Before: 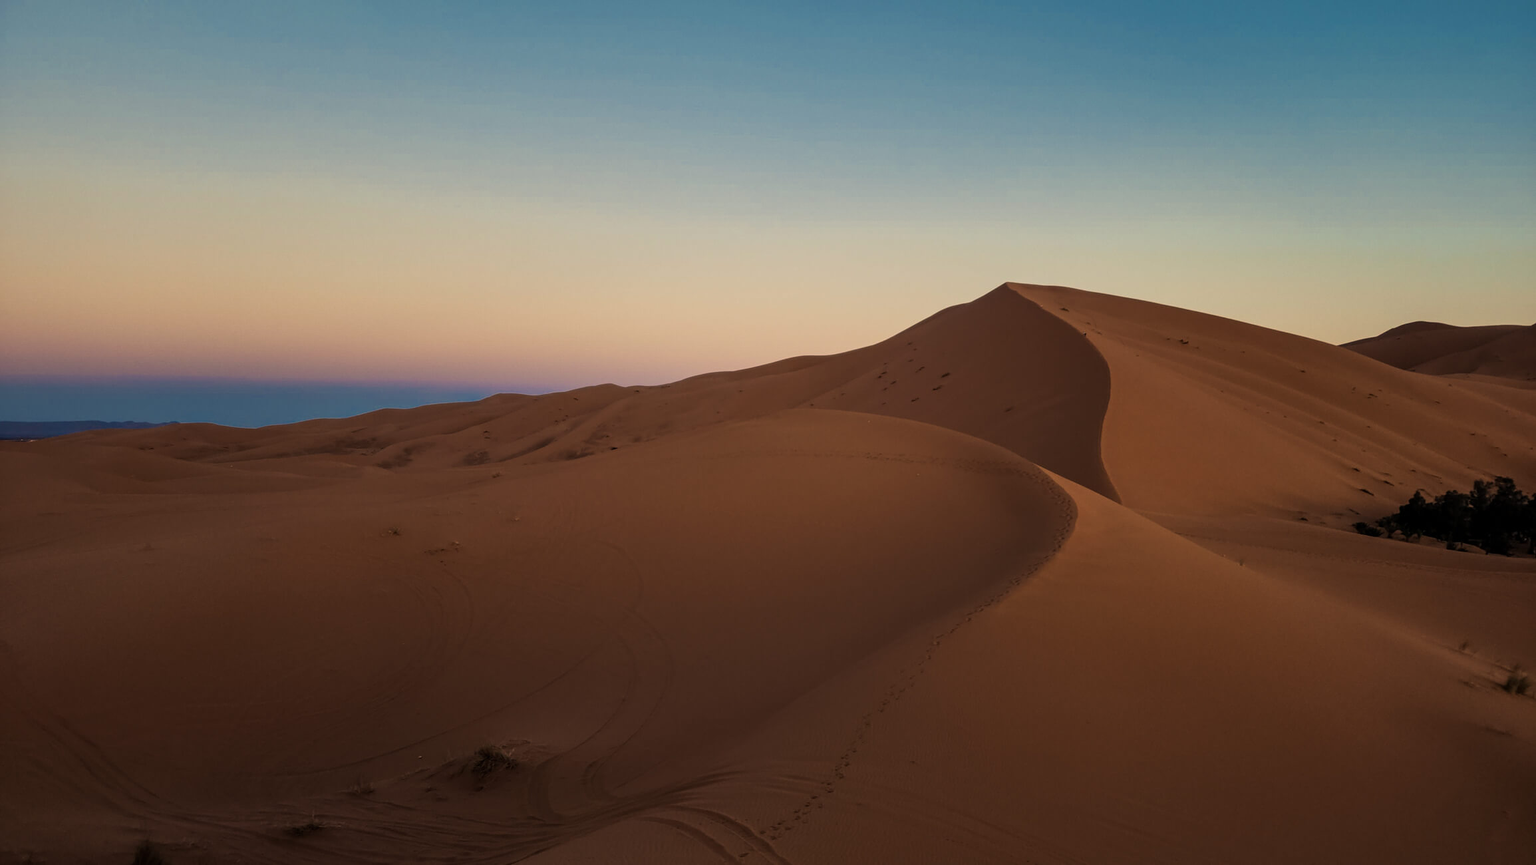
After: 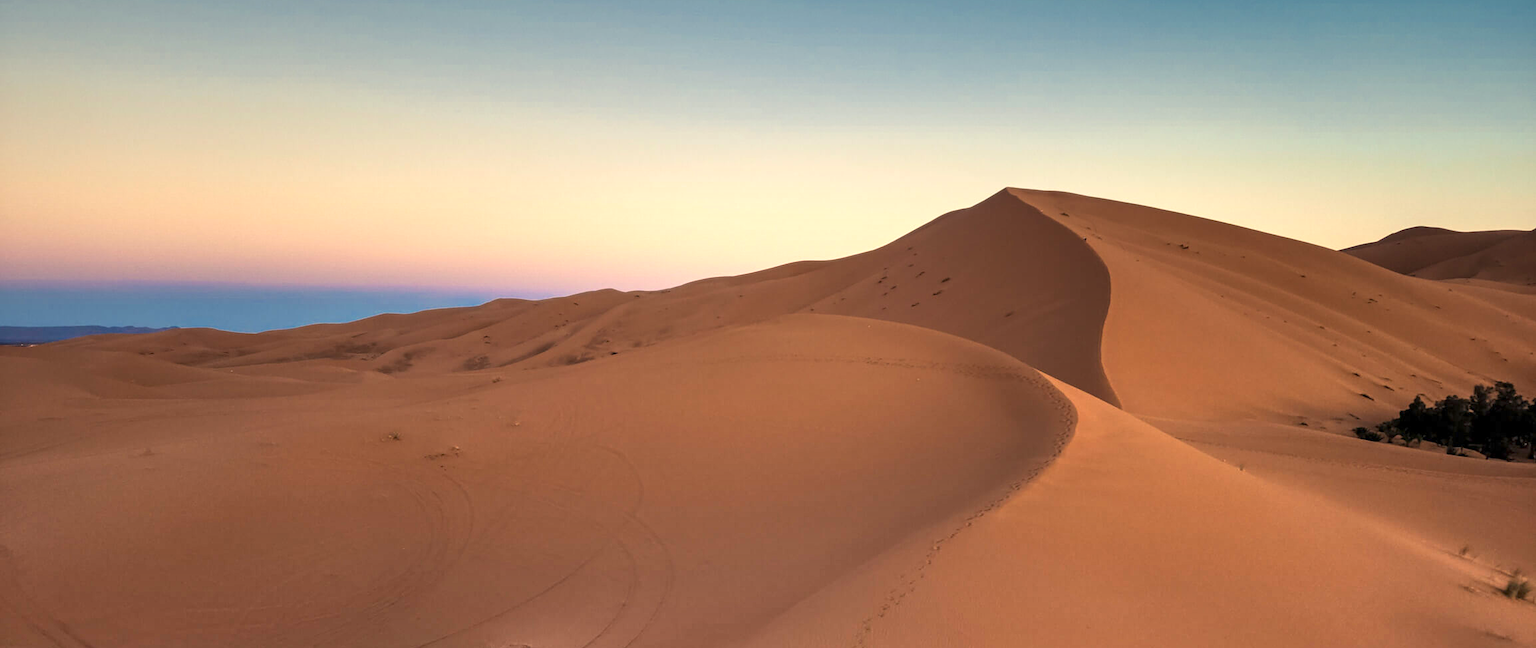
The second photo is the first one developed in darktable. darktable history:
crop: top 11.038%, bottom 13.962%
graduated density: density -3.9 EV
